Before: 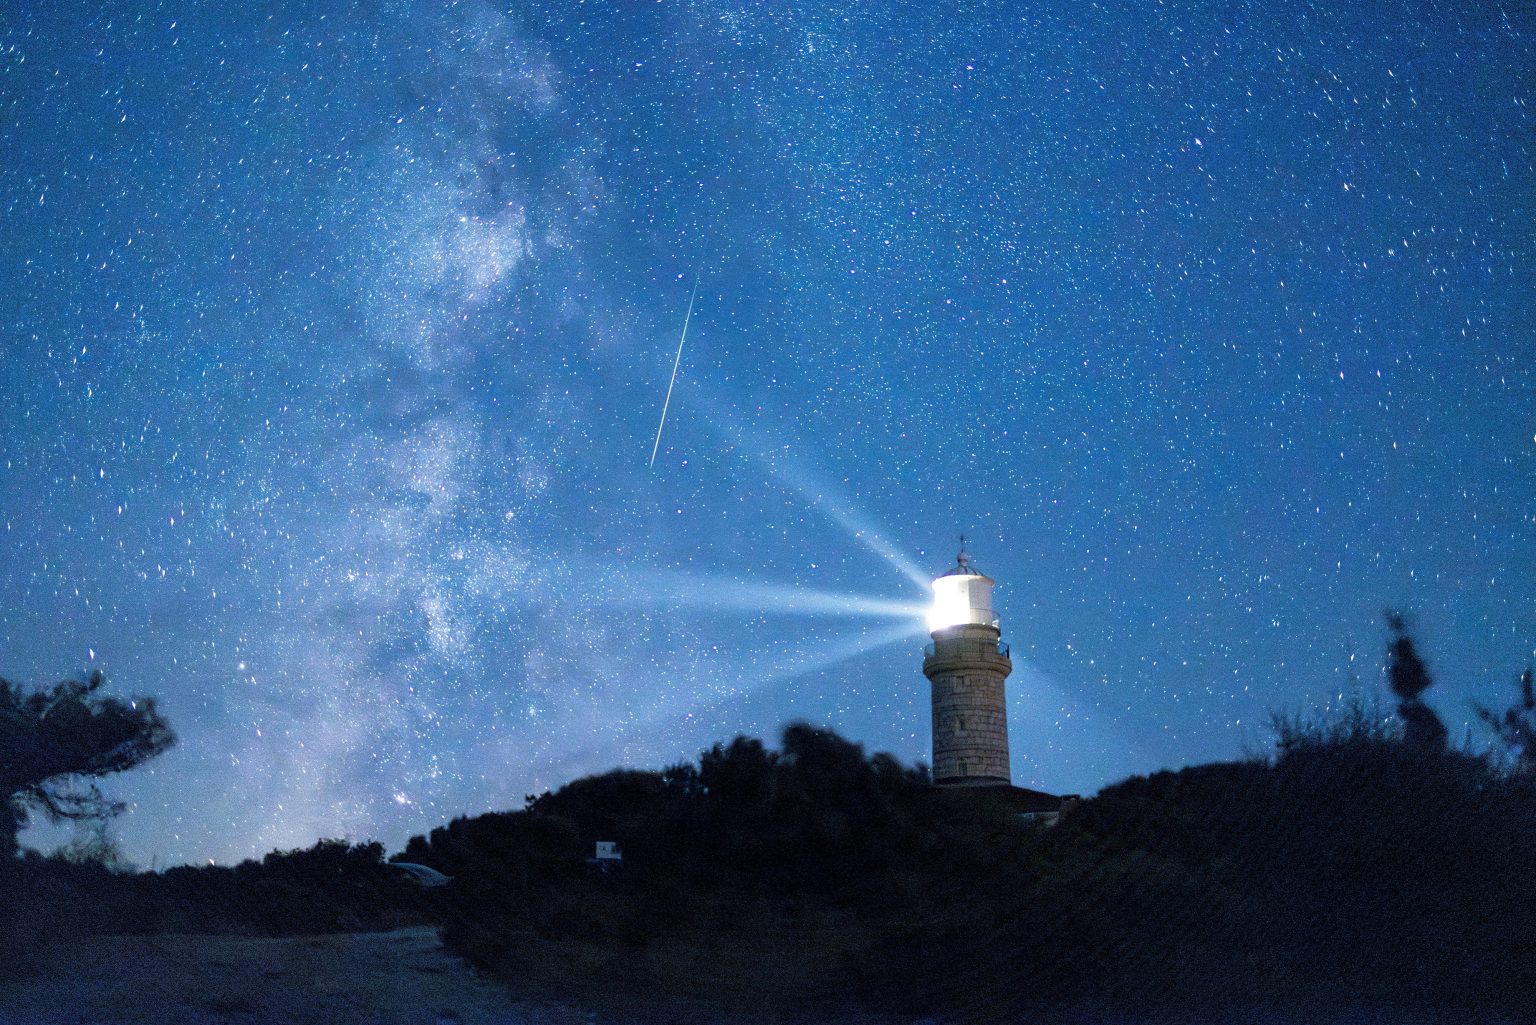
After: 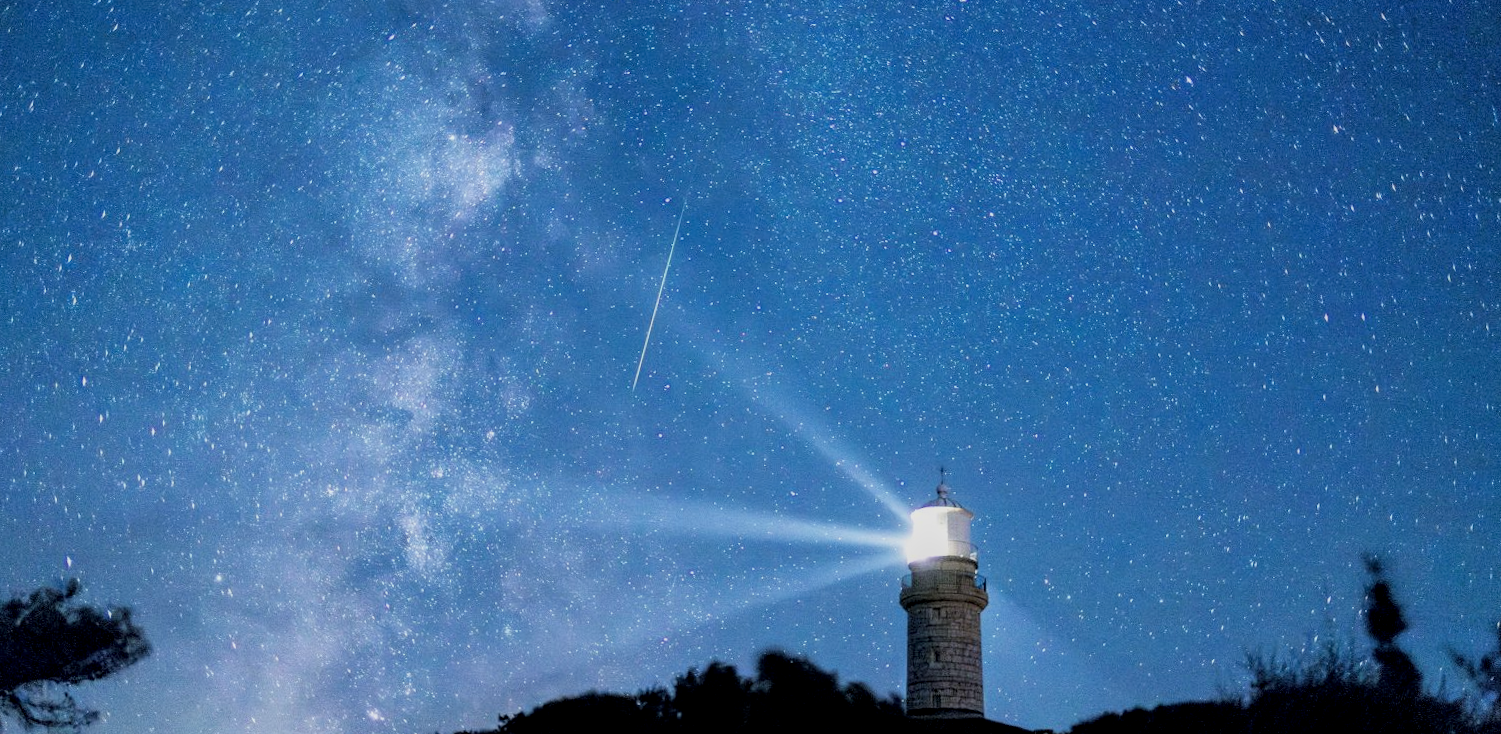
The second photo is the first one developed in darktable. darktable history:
local contrast: detail 130%
crop: left 0.387%, top 5.469%, bottom 19.809%
rotate and perspective: rotation 1.57°, crop left 0.018, crop right 0.982, crop top 0.039, crop bottom 0.961
filmic rgb: black relative exposure -7.65 EV, white relative exposure 4.56 EV, hardness 3.61, color science v6 (2022)
